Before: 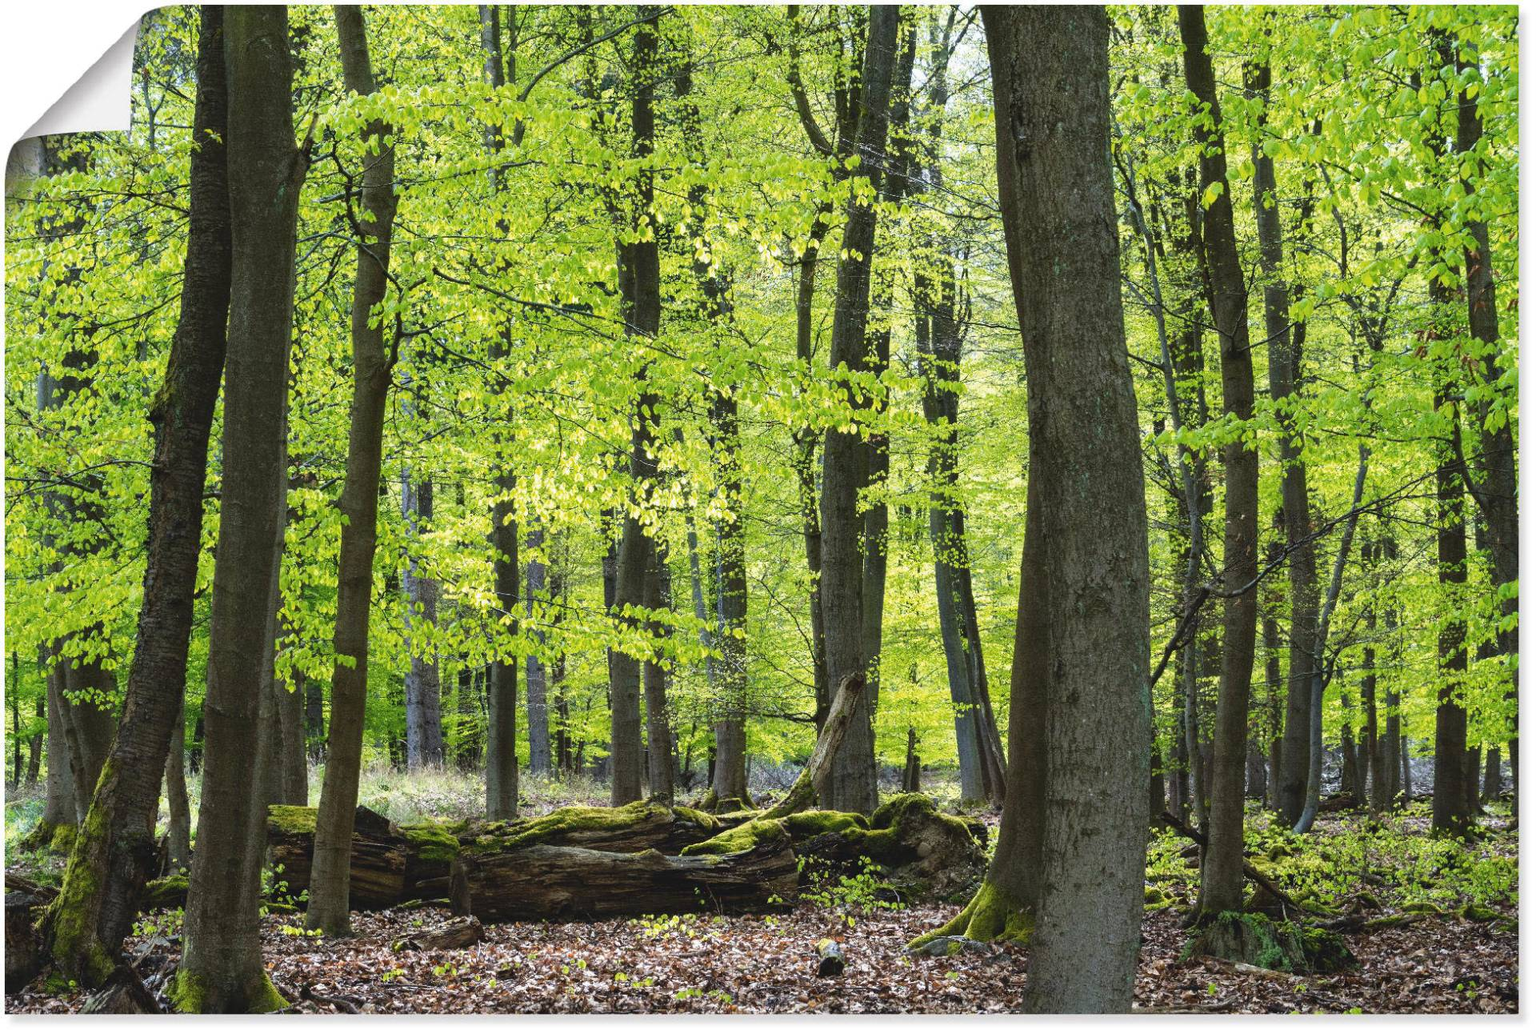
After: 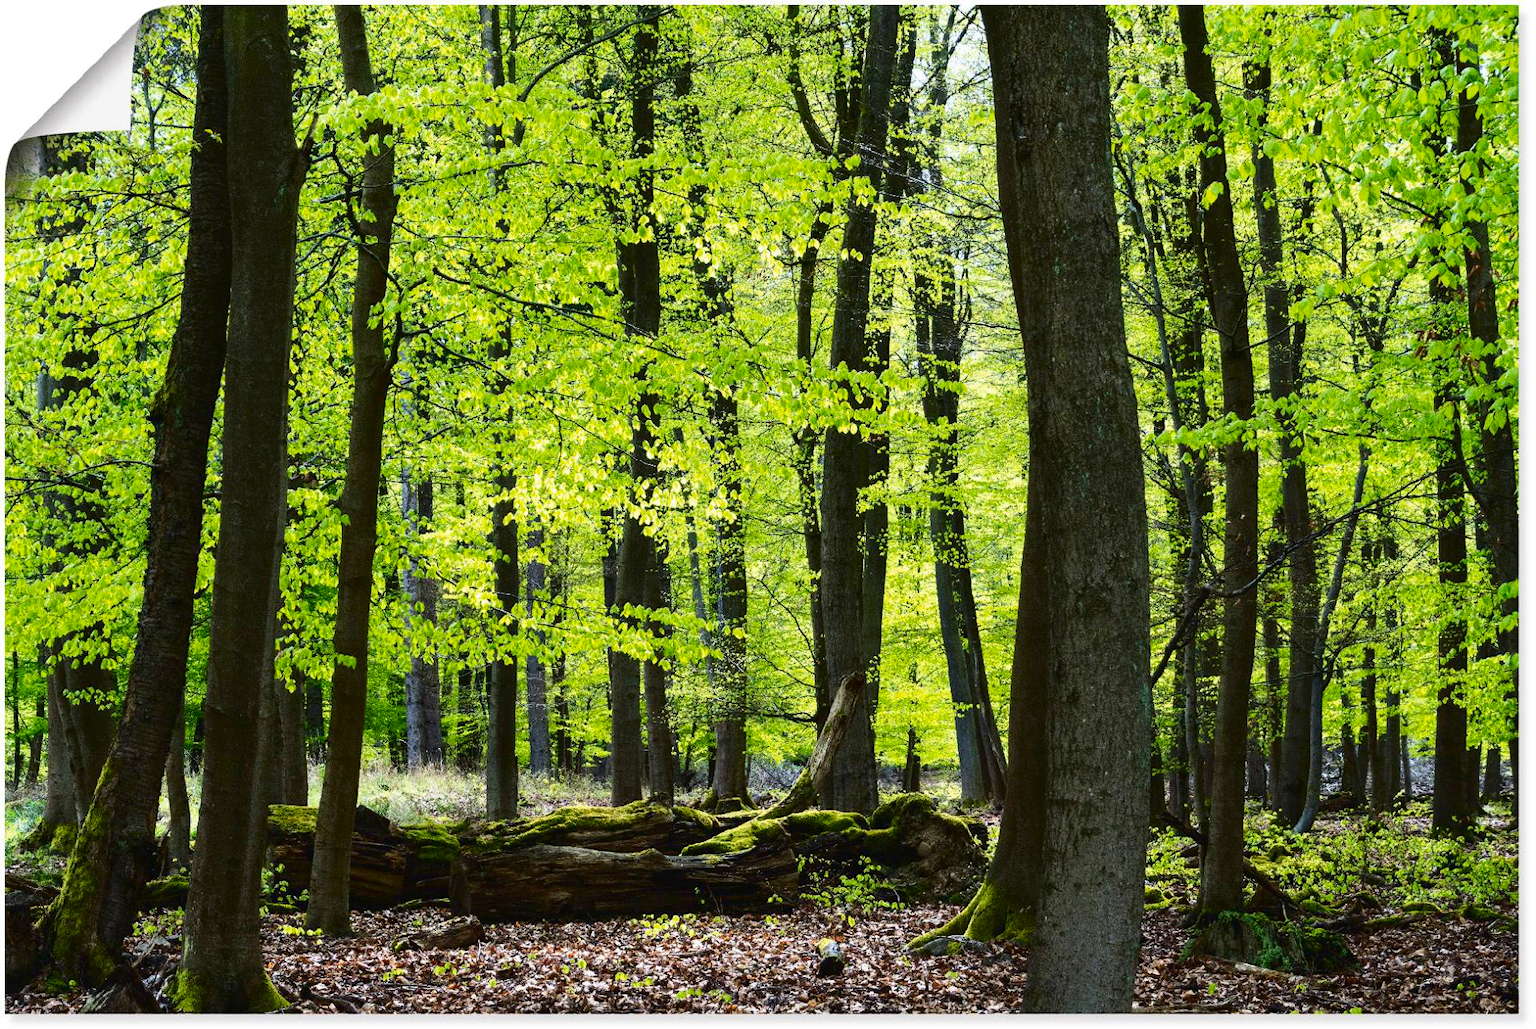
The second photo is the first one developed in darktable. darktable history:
contrast brightness saturation: contrast 0.209, brightness -0.101, saturation 0.21
